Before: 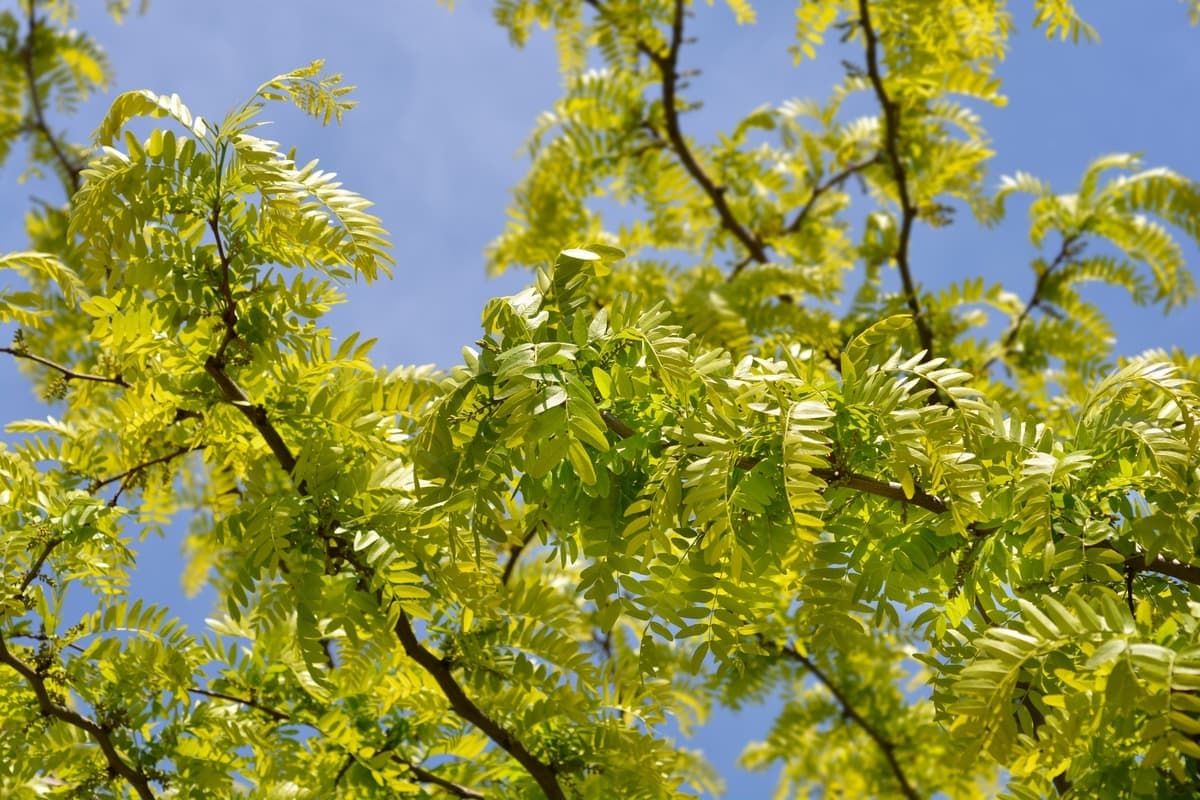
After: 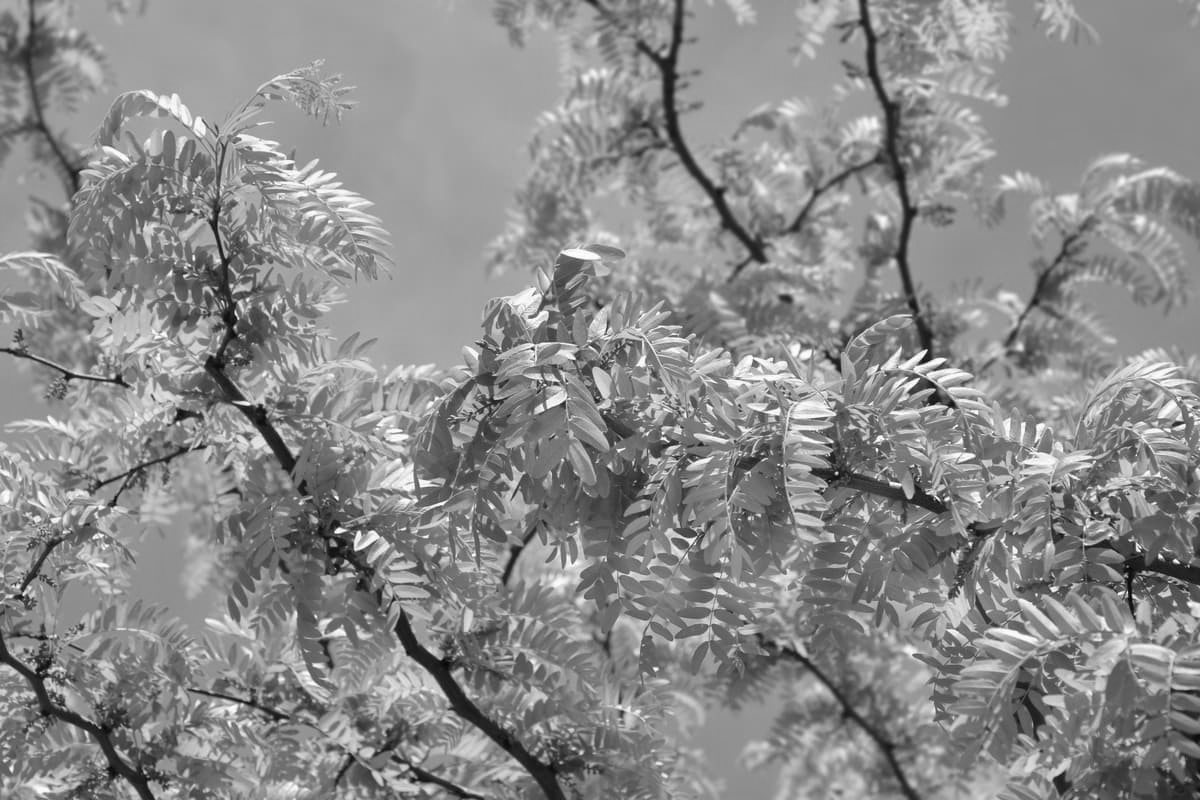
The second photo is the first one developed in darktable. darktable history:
monochrome: a 32, b 64, size 2.3
shadows and highlights: shadows 25, highlights -25
